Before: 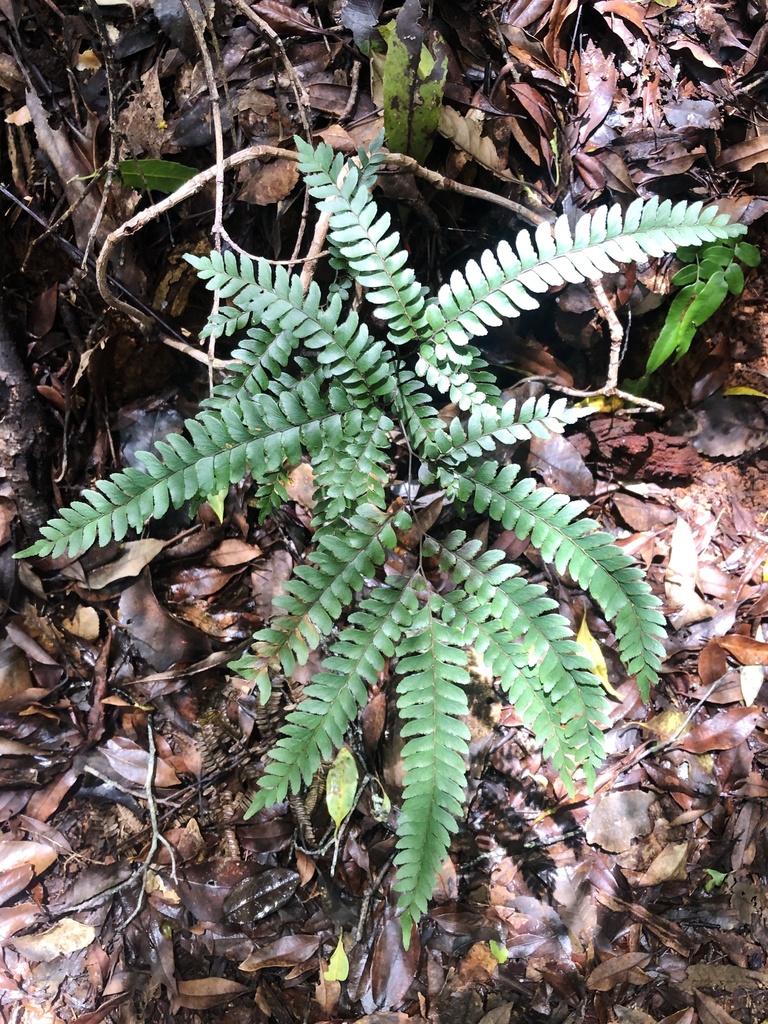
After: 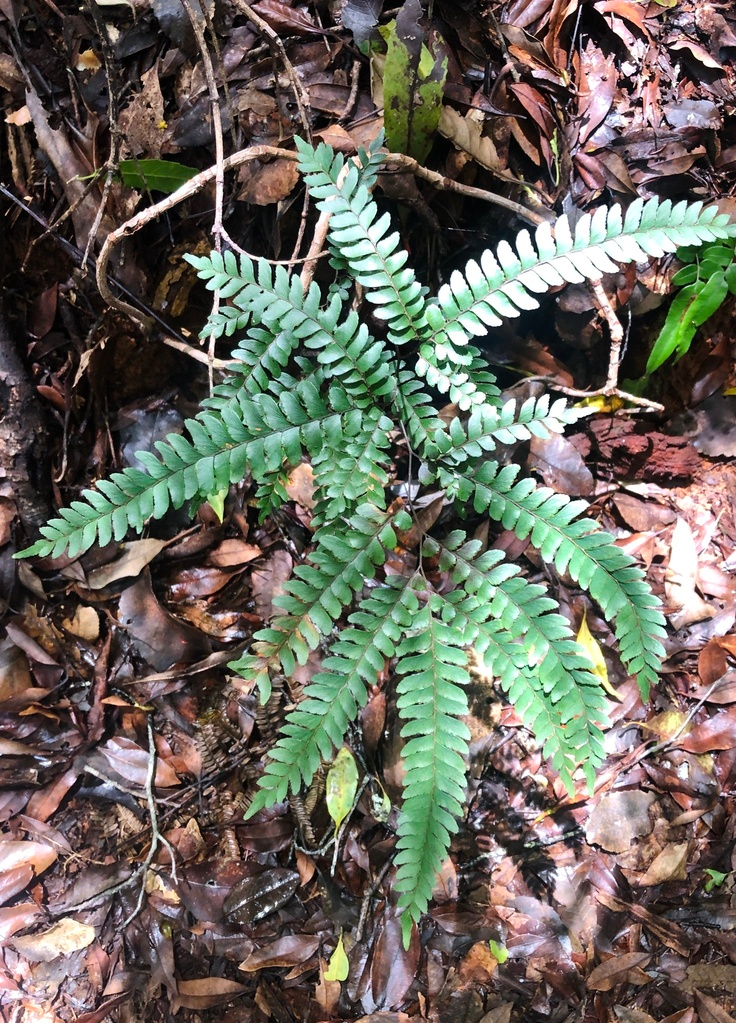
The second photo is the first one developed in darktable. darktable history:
crop: right 4.103%, bottom 0.036%
